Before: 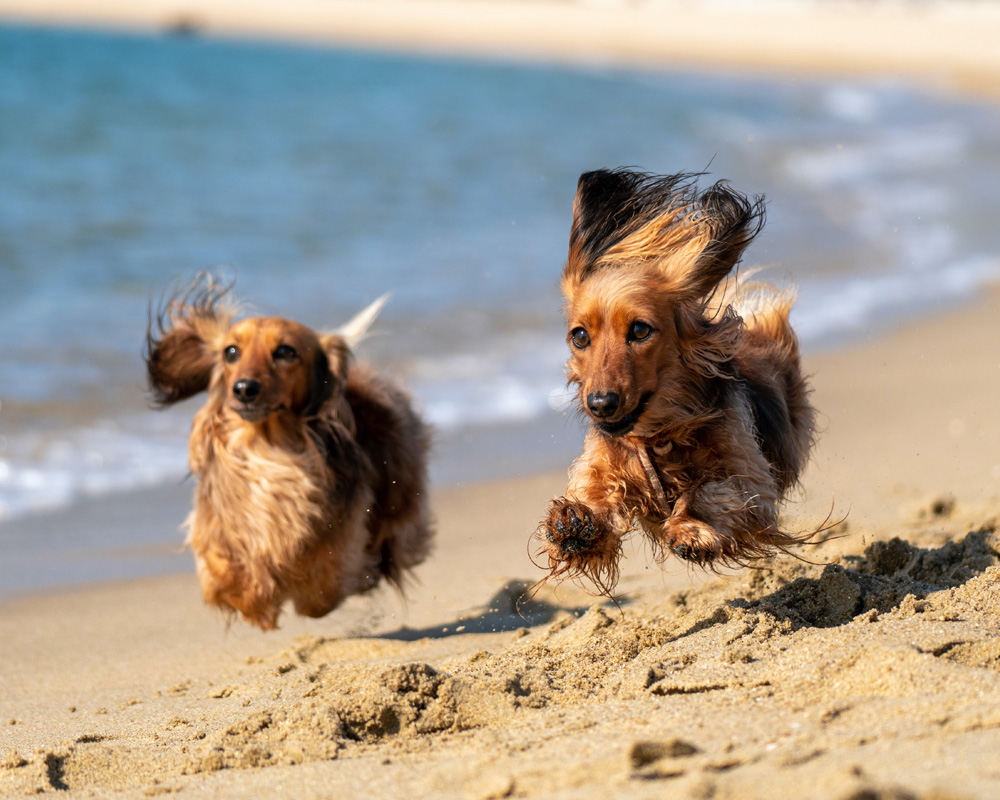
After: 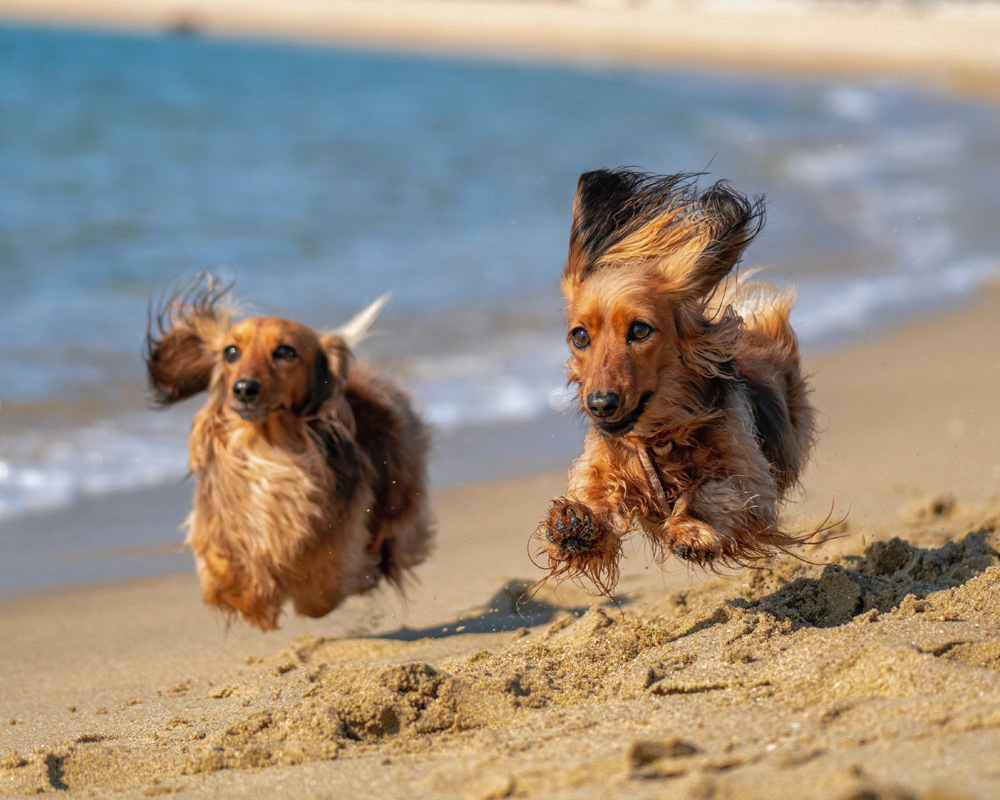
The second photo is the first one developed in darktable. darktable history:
shadows and highlights: highlights -59.99
local contrast: detail 109%
